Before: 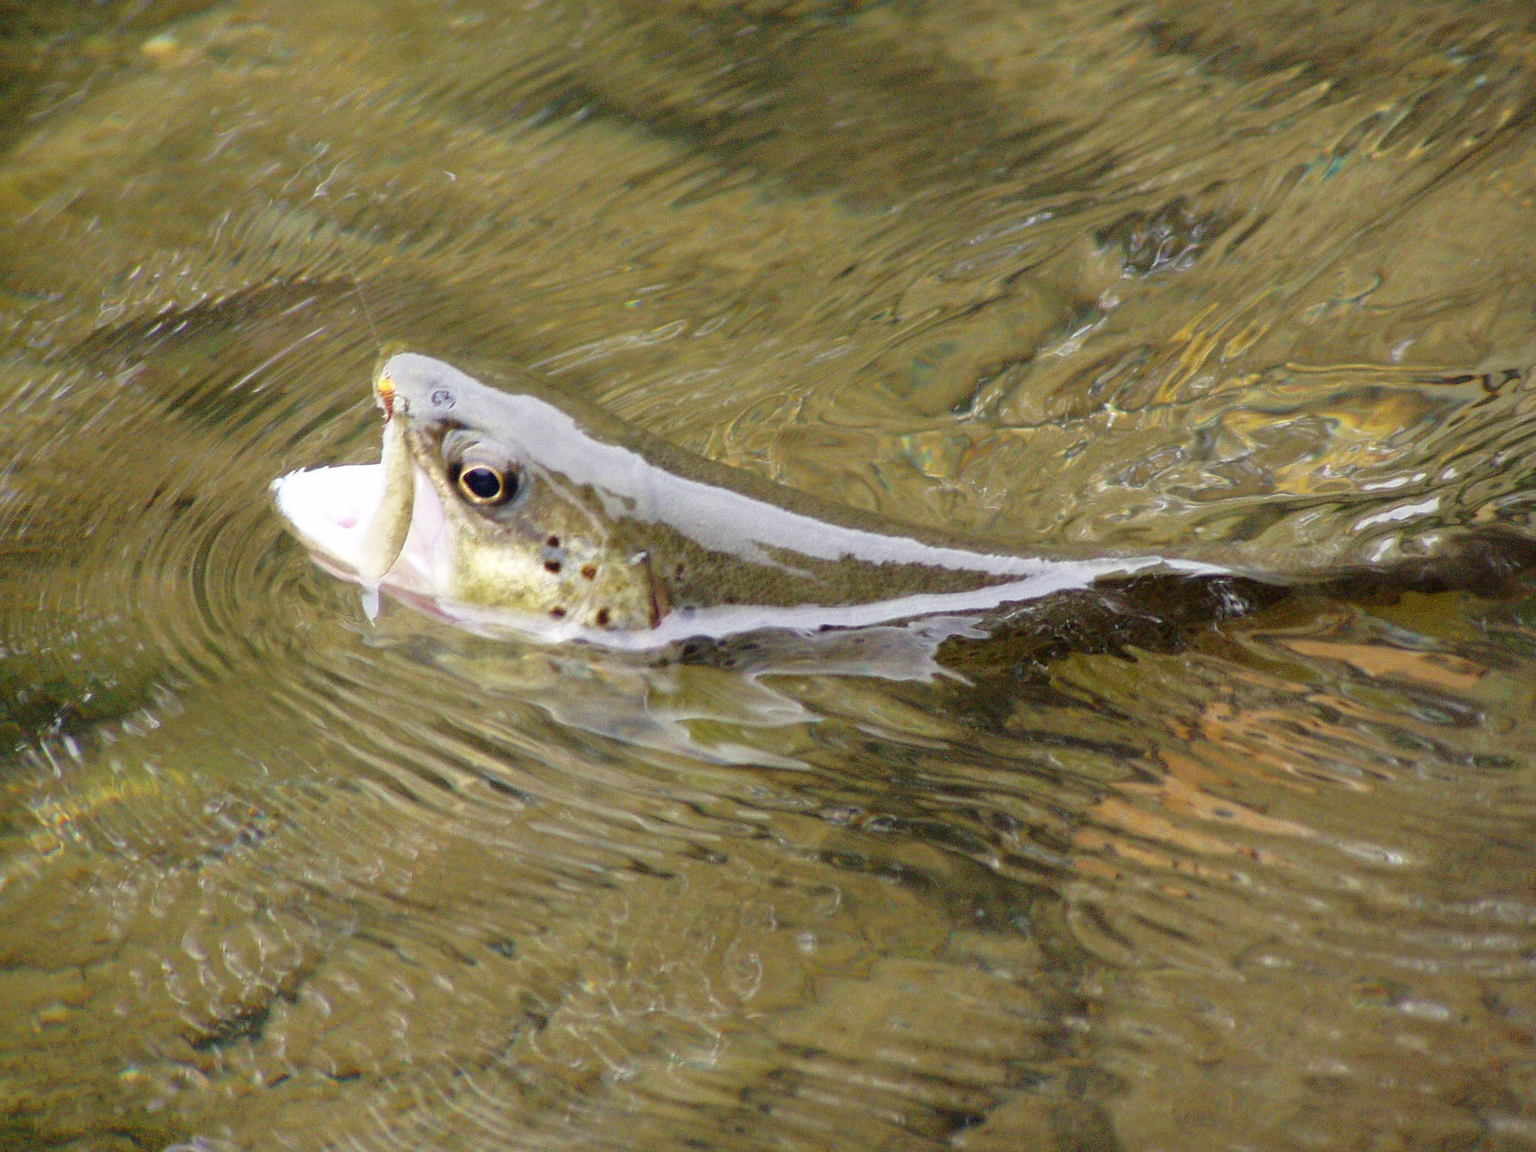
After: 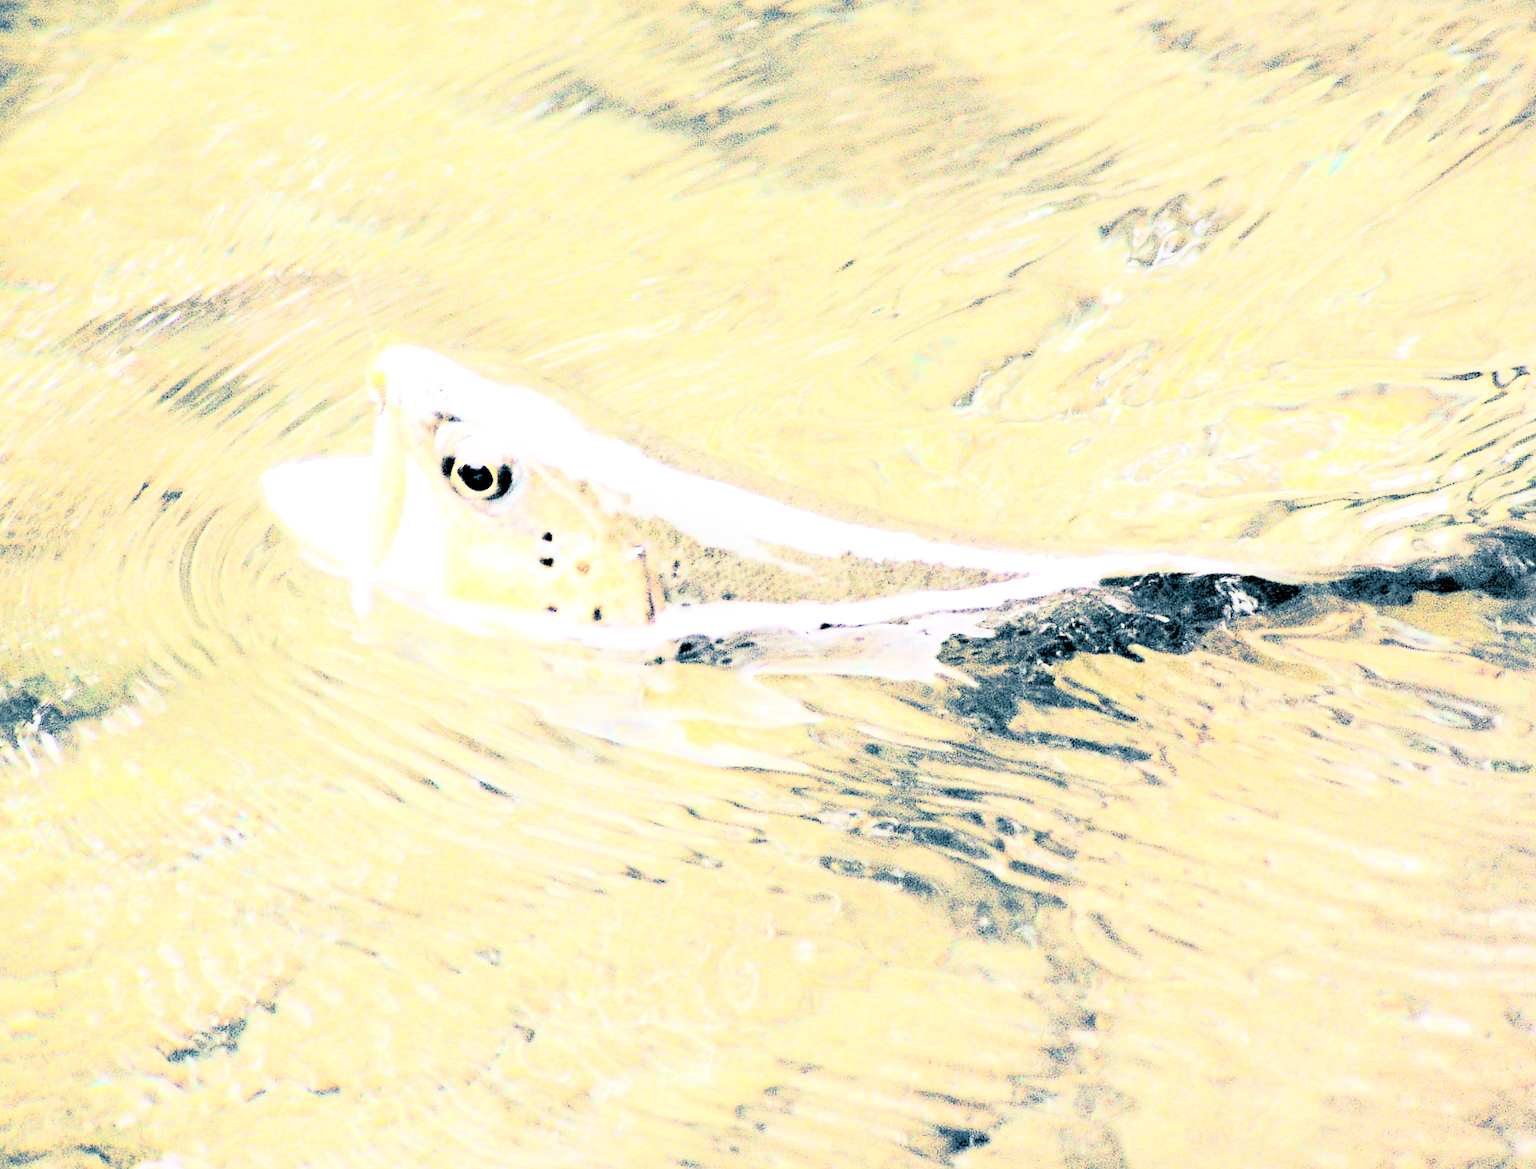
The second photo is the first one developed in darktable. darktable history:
exposure: black level correction 0, exposure 1.2 EV, compensate highlight preservation false
white balance: red 1.009, blue 1.027
rgb levels: levels [[0.027, 0.429, 0.996], [0, 0.5, 1], [0, 0.5, 1]]
split-toning: shadows › hue 212.4°, balance -70
haze removal: compatibility mode true, adaptive false
contrast brightness saturation: contrast 0.57, brightness 0.57, saturation -0.34
rotate and perspective: rotation 0.226°, lens shift (vertical) -0.042, crop left 0.023, crop right 0.982, crop top 0.006, crop bottom 0.994
